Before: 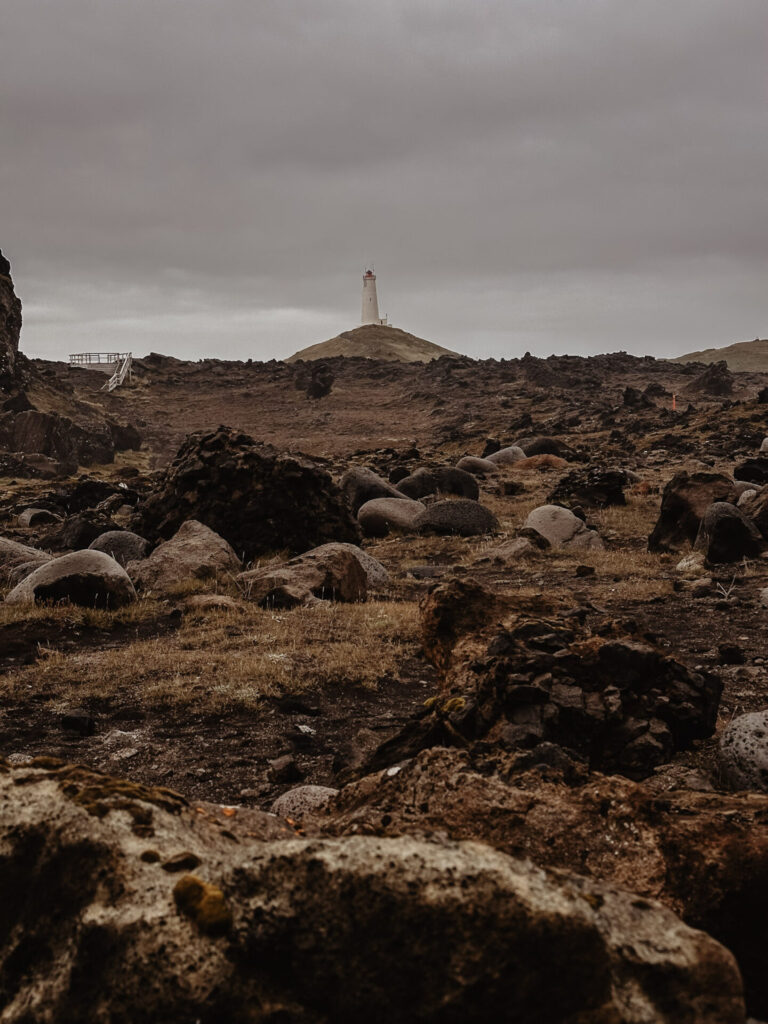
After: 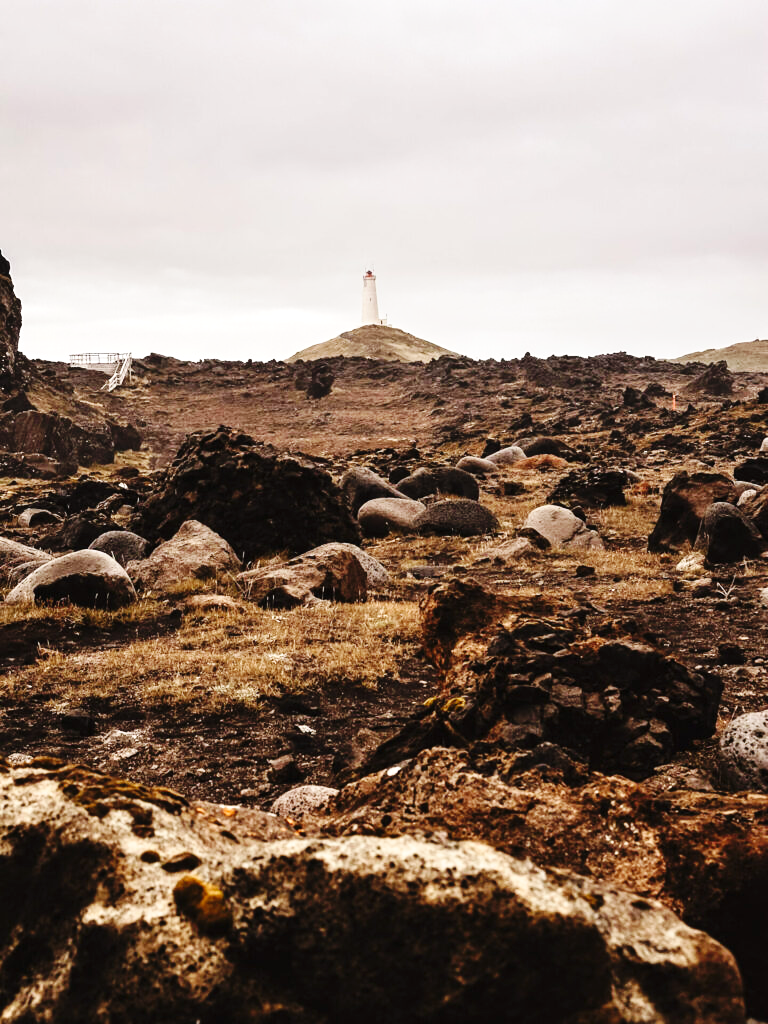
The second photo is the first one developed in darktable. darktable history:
shadows and highlights: shadows 0.325, highlights 38
base curve: curves: ch0 [(0, 0) (0.036, 0.025) (0.121, 0.166) (0.206, 0.329) (0.605, 0.79) (1, 1)], preserve colors none
exposure: black level correction 0, exposure 1.101 EV, compensate exposure bias true, compensate highlight preservation false
